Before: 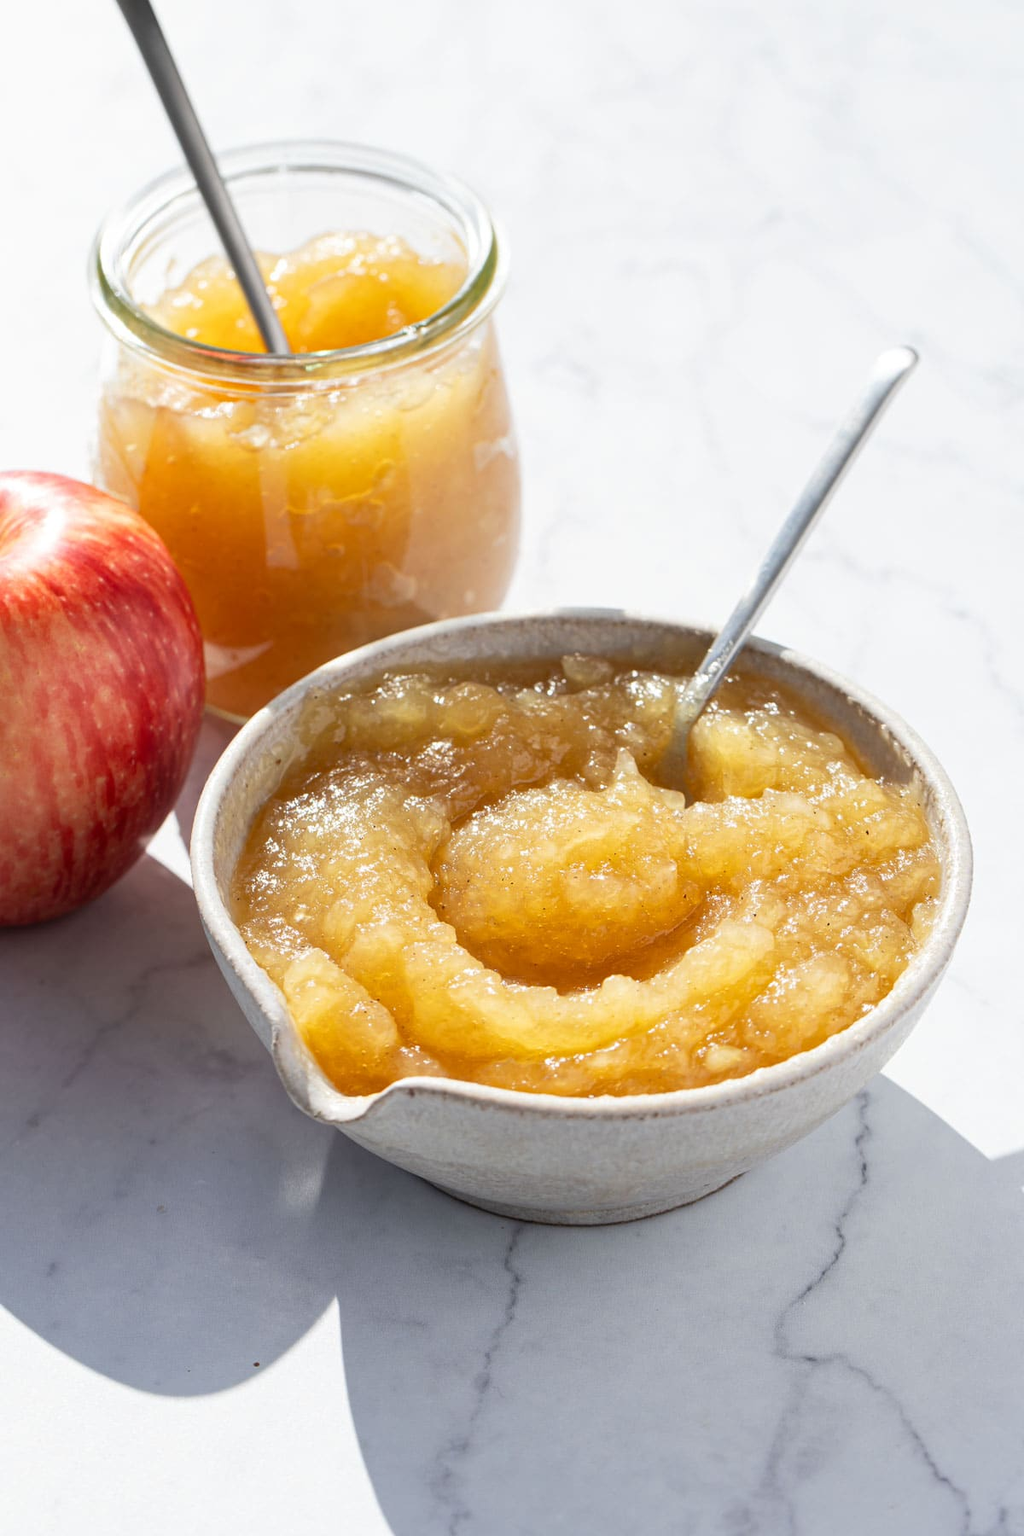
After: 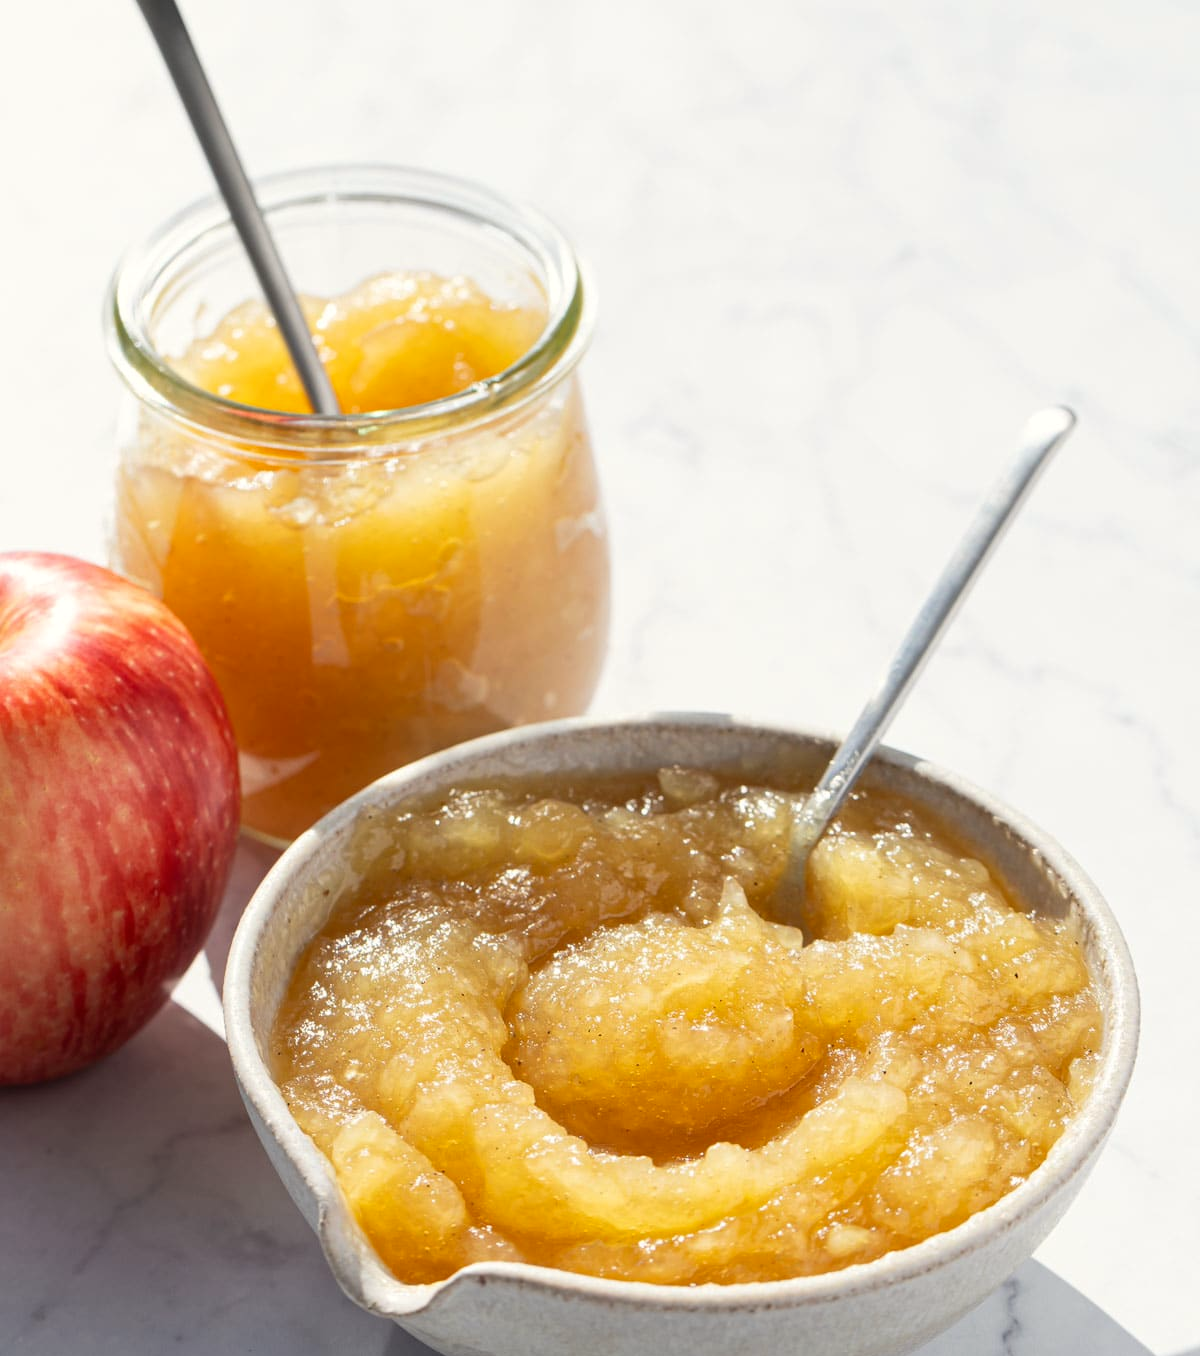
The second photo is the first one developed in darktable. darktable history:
color correction: highlights b* 3
crop: bottom 24.501%
